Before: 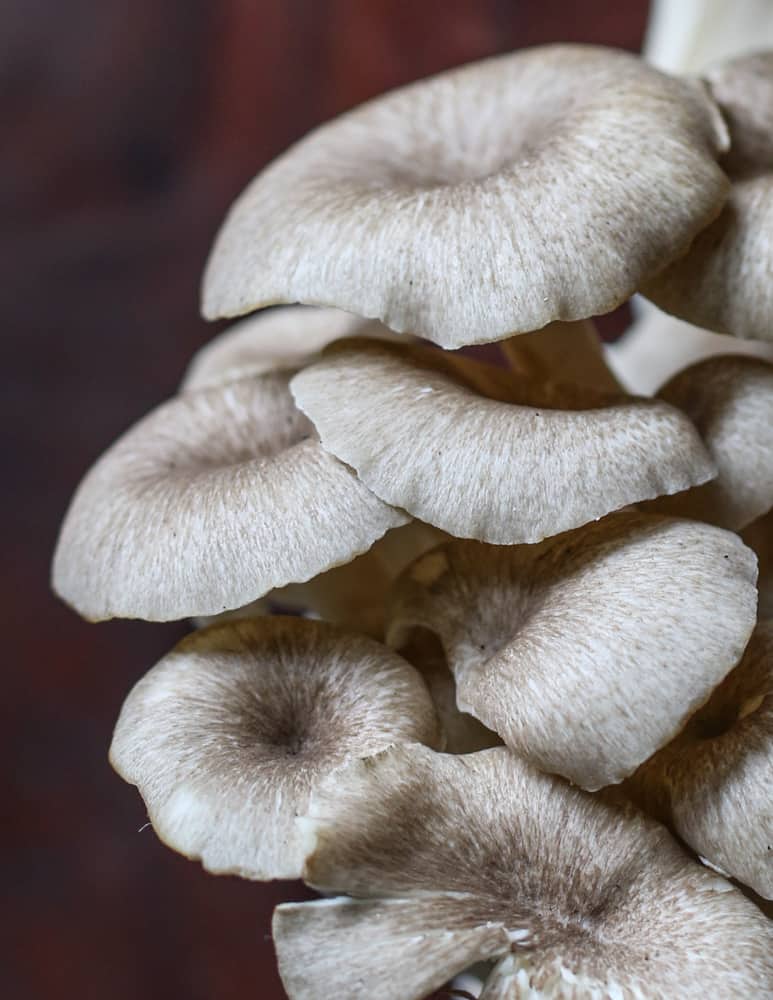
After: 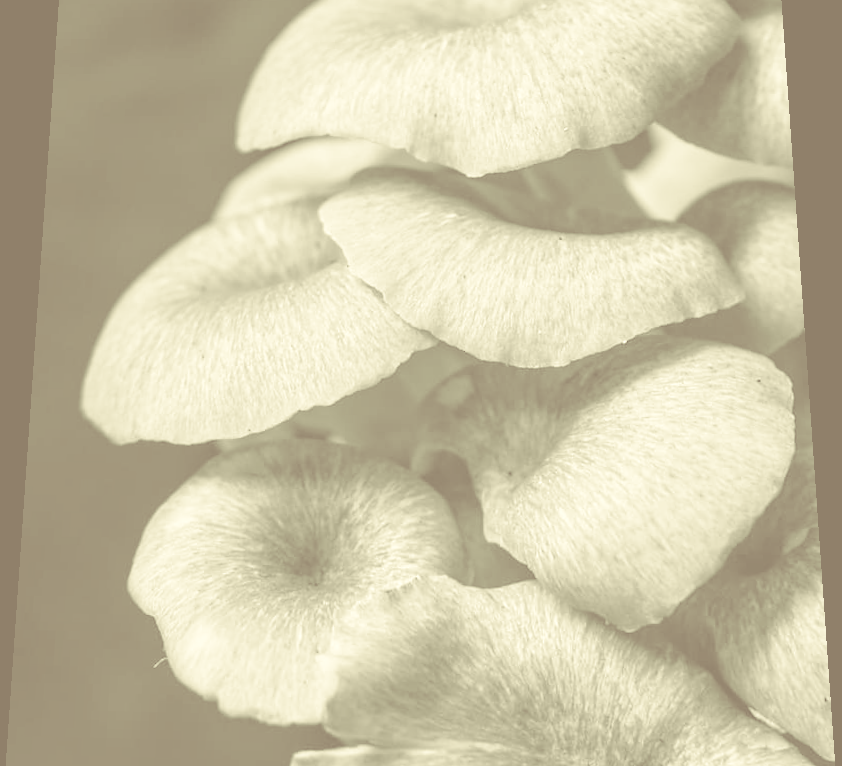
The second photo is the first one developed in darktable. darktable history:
colorize: hue 43.2°, saturation 40%, version 1
crop: top 13.819%, bottom 11.169%
split-toning: shadows › saturation 0.24, highlights › hue 54°, highlights › saturation 0.24
exposure: black level correction 0.001, compensate highlight preservation false
rotate and perspective: rotation 0.128°, lens shift (vertical) -0.181, lens shift (horizontal) -0.044, shear 0.001, automatic cropping off
white balance: emerald 1
tone equalizer: -8 EV -0.002 EV, -7 EV 0.005 EV, -6 EV -0.009 EV, -5 EV 0.011 EV, -4 EV -0.012 EV, -3 EV 0.007 EV, -2 EV -0.062 EV, -1 EV -0.293 EV, +0 EV -0.582 EV, smoothing diameter 2%, edges refinement/feathering 20, mask exposure compensation -1.57 EV, filter diffusion 5
